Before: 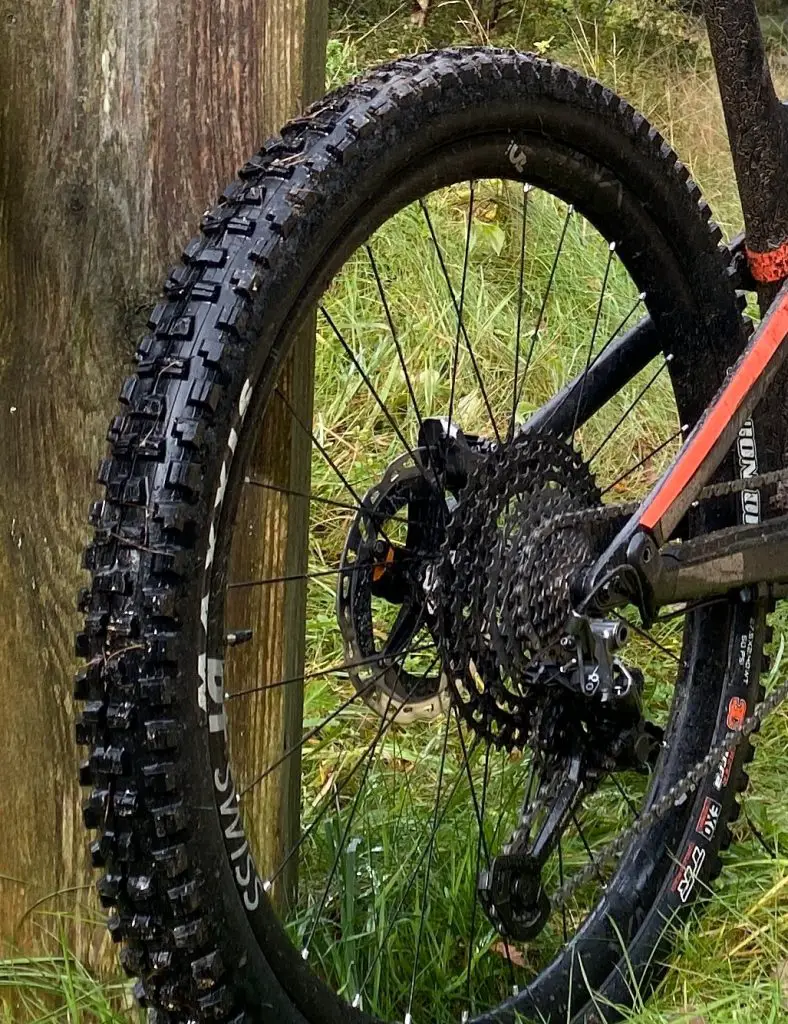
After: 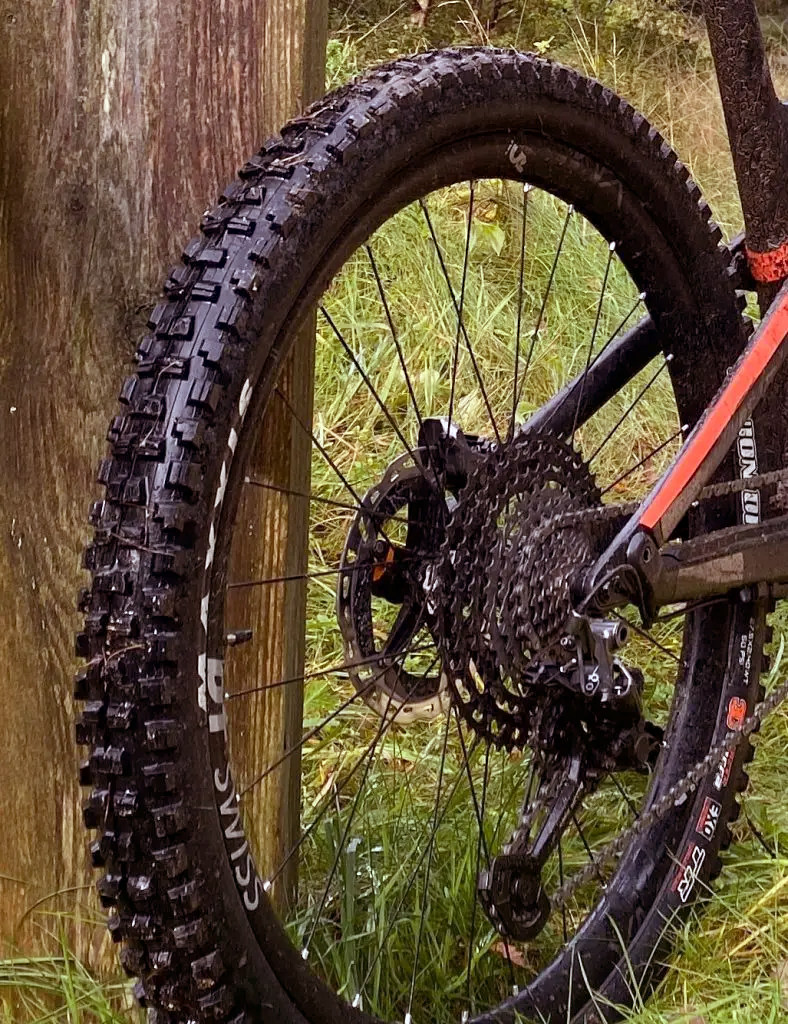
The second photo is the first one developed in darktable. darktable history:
rgb levels: mode RGB, independent channels, levels [[0, 0.474, 1], [0, 0.5, 1], [0, 0.5, 1]]
haze removal: strength 0.1, compatibility mode true, adaptive false
white balance: red 0.976, blue 1.04
